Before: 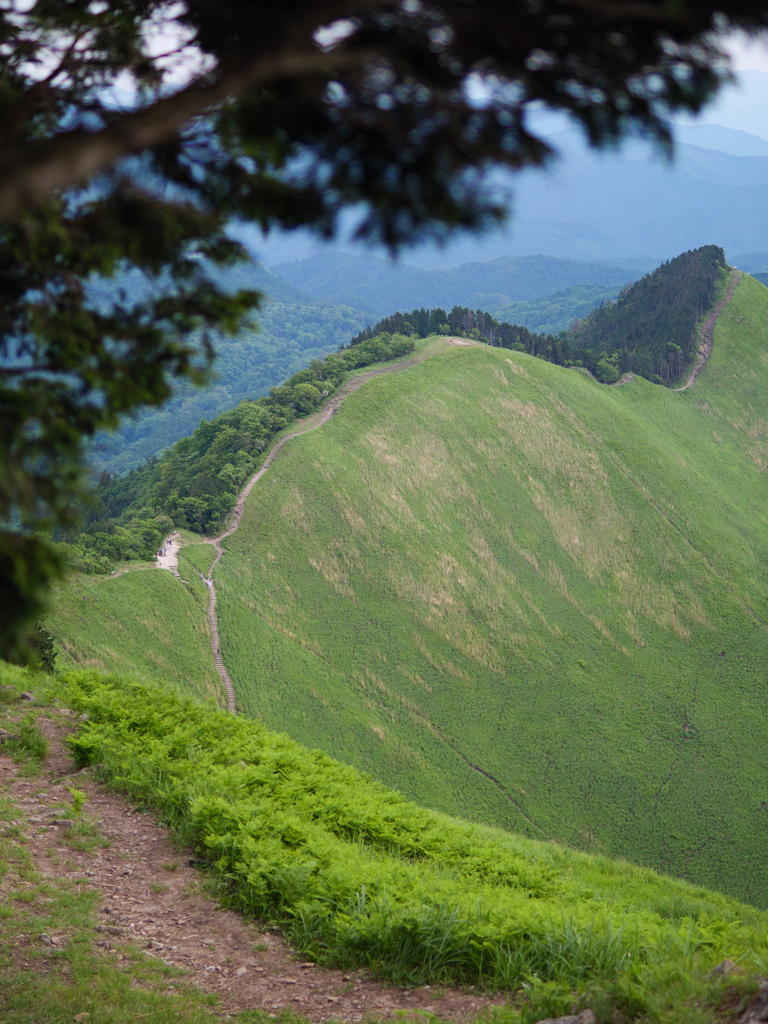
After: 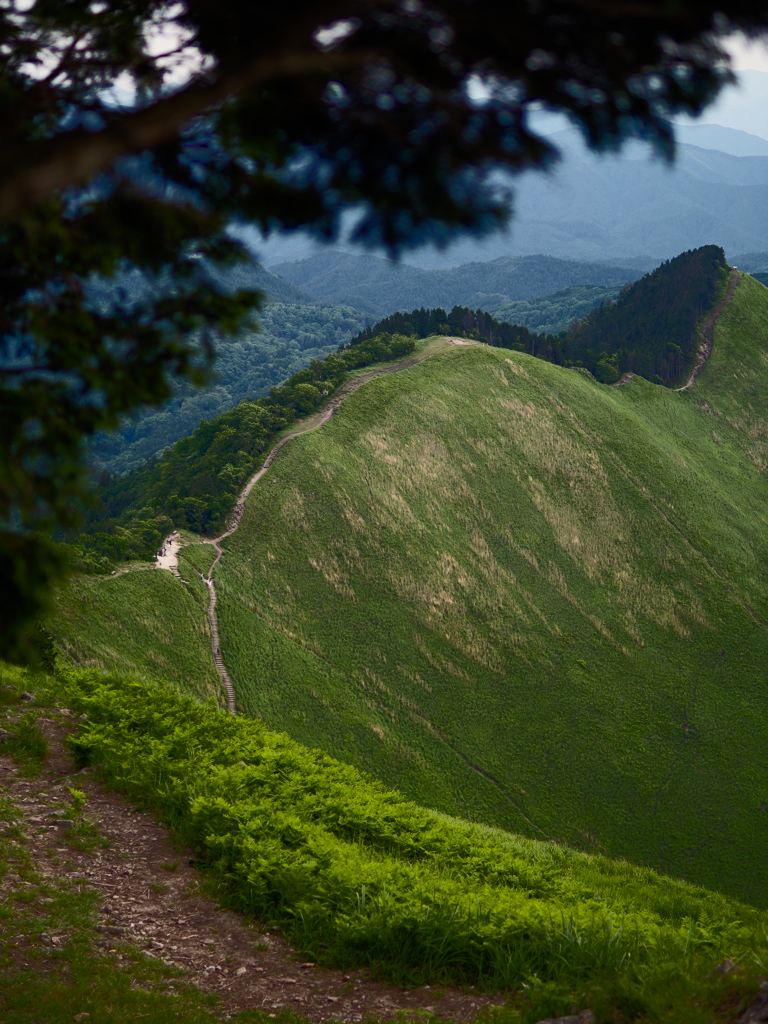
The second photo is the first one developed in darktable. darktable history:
color balance rgb: highlights gain › chroma 3.104%, highlights gain › hue 78.24°, perceptual saturation grading › global saturation 20%, perceptual saturation grading › highlights -14.071%, perceptual saturation grading › shadows 49.283%, perceptual brilliance grading › highlights 1.616%, perceptual brilliance grading › mid-tones -49.582%, perceptual brilliance grading › shadows -49.624%
